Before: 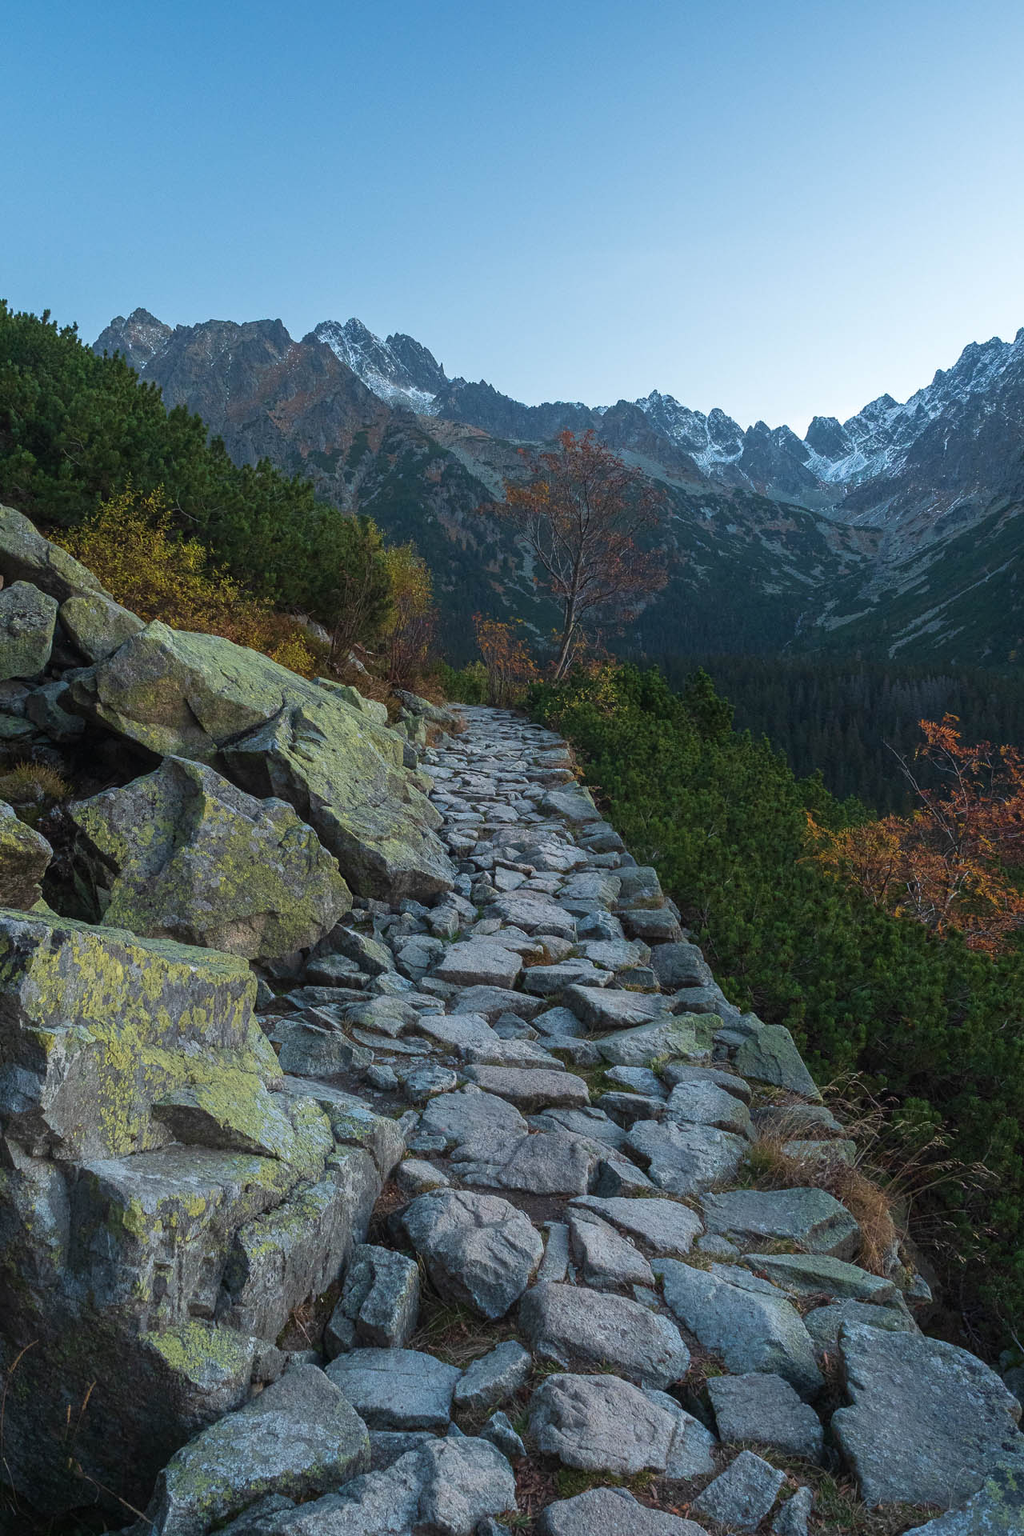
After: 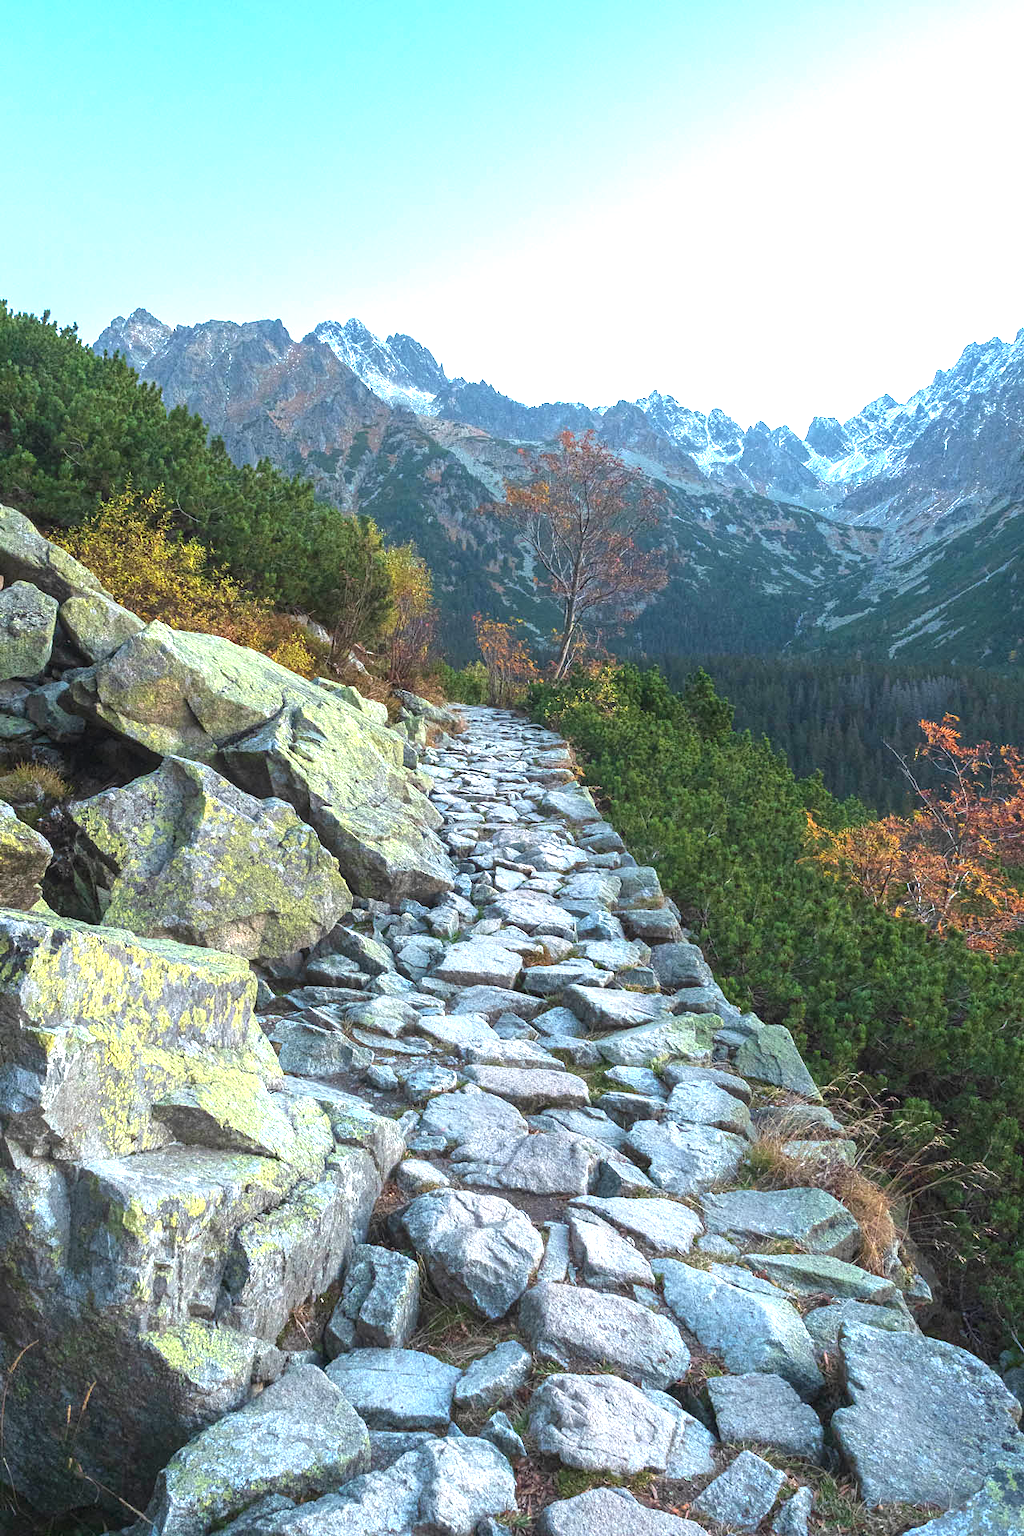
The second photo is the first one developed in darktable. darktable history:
exposure: exposure 0.717 EV, compensate exposure bias true, compensate highlight preservation false
